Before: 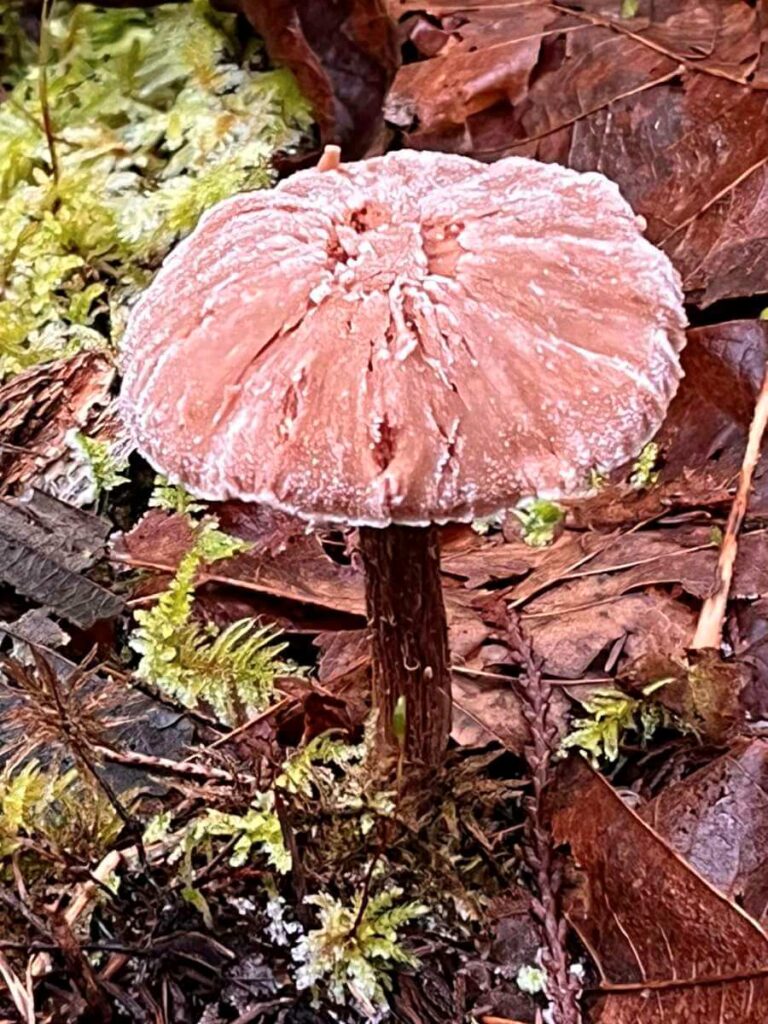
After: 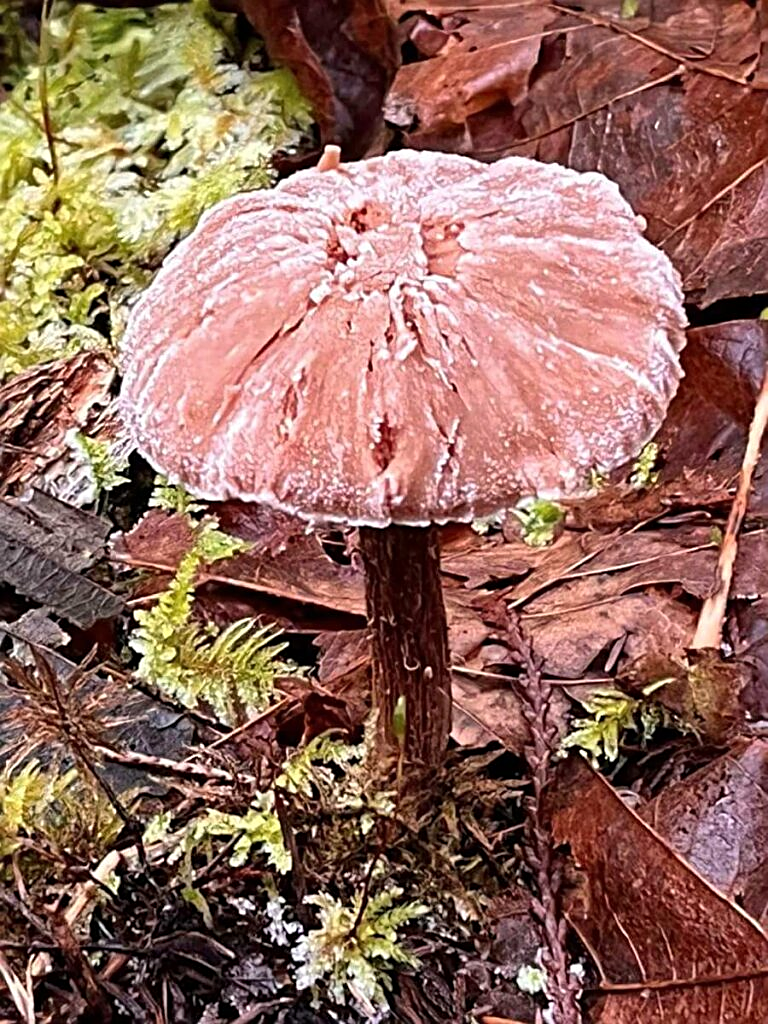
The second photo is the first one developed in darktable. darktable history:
sharpen: on, module defaults
shadows and highlights: shadows 37.27, highlights -28.18, soften with gaussian
